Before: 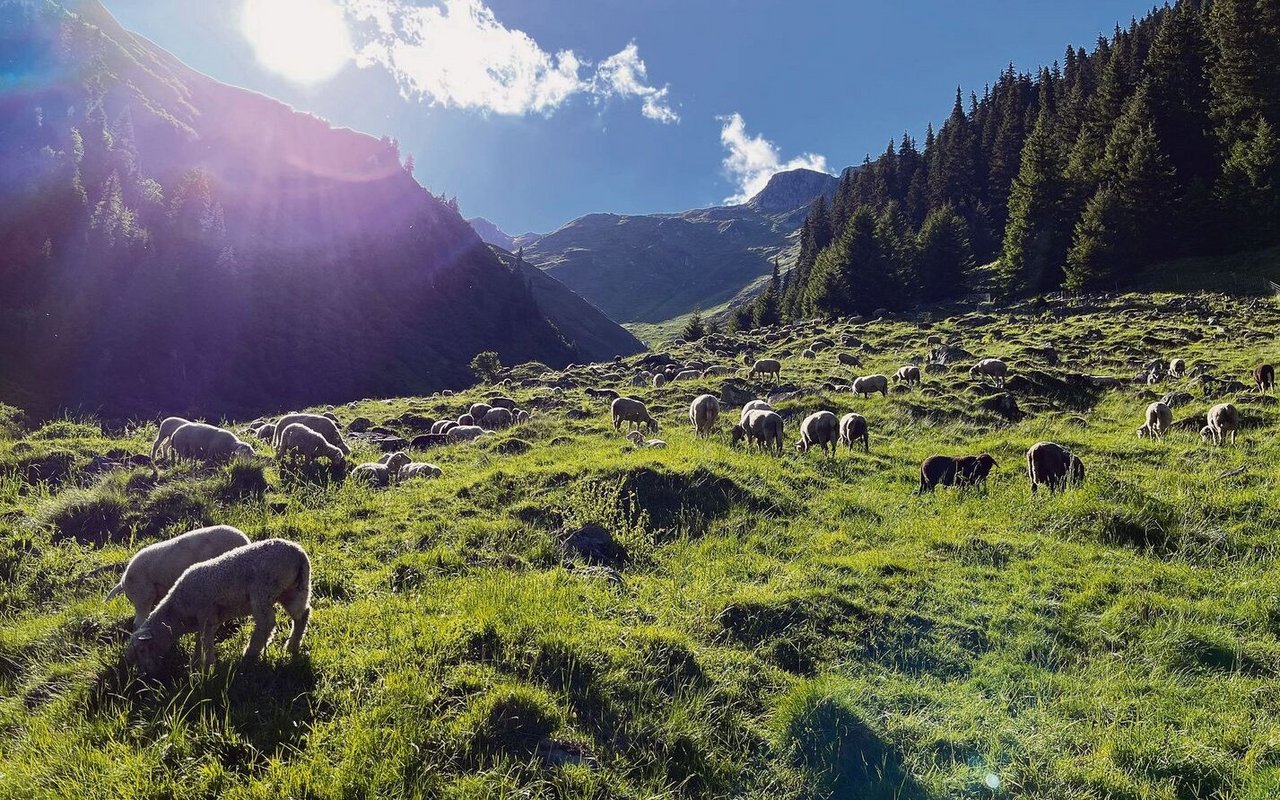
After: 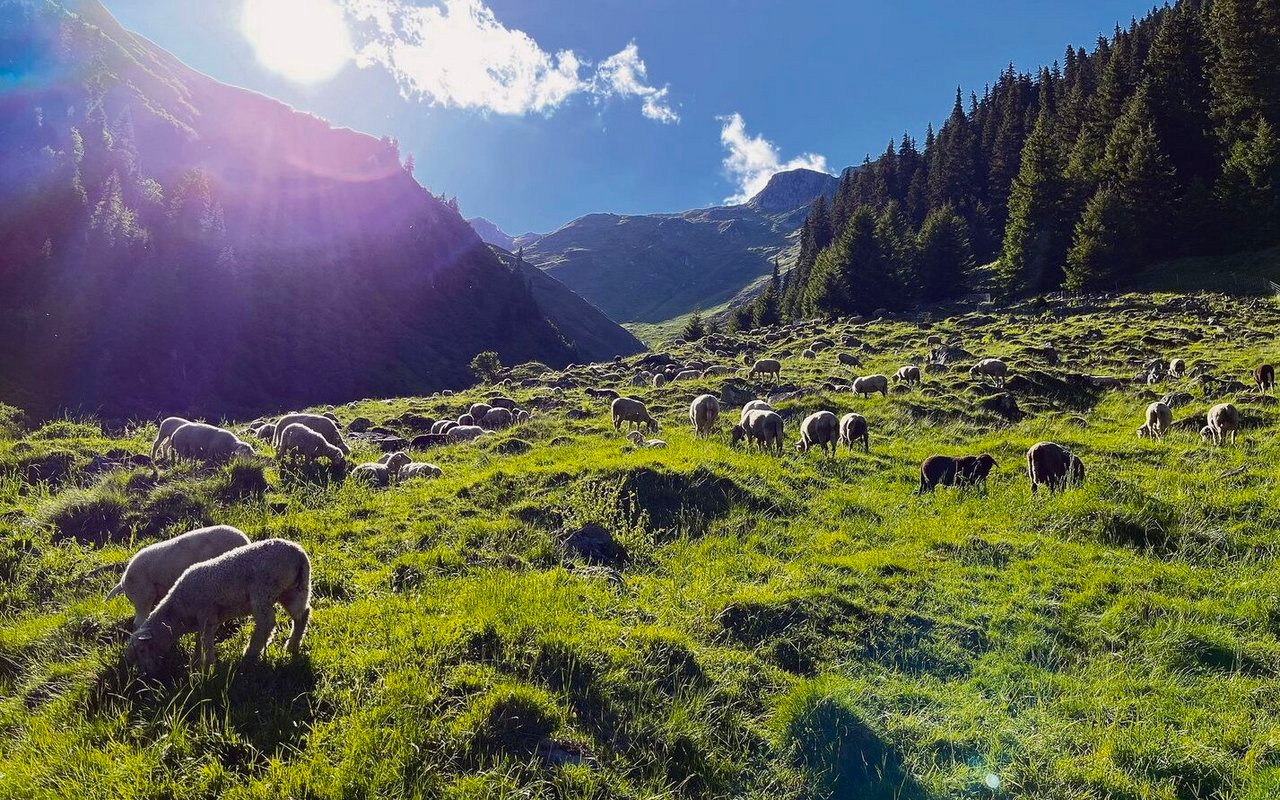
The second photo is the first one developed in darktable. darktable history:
color balance rgb: perceptual saturation grading › global saturation 25.207%
